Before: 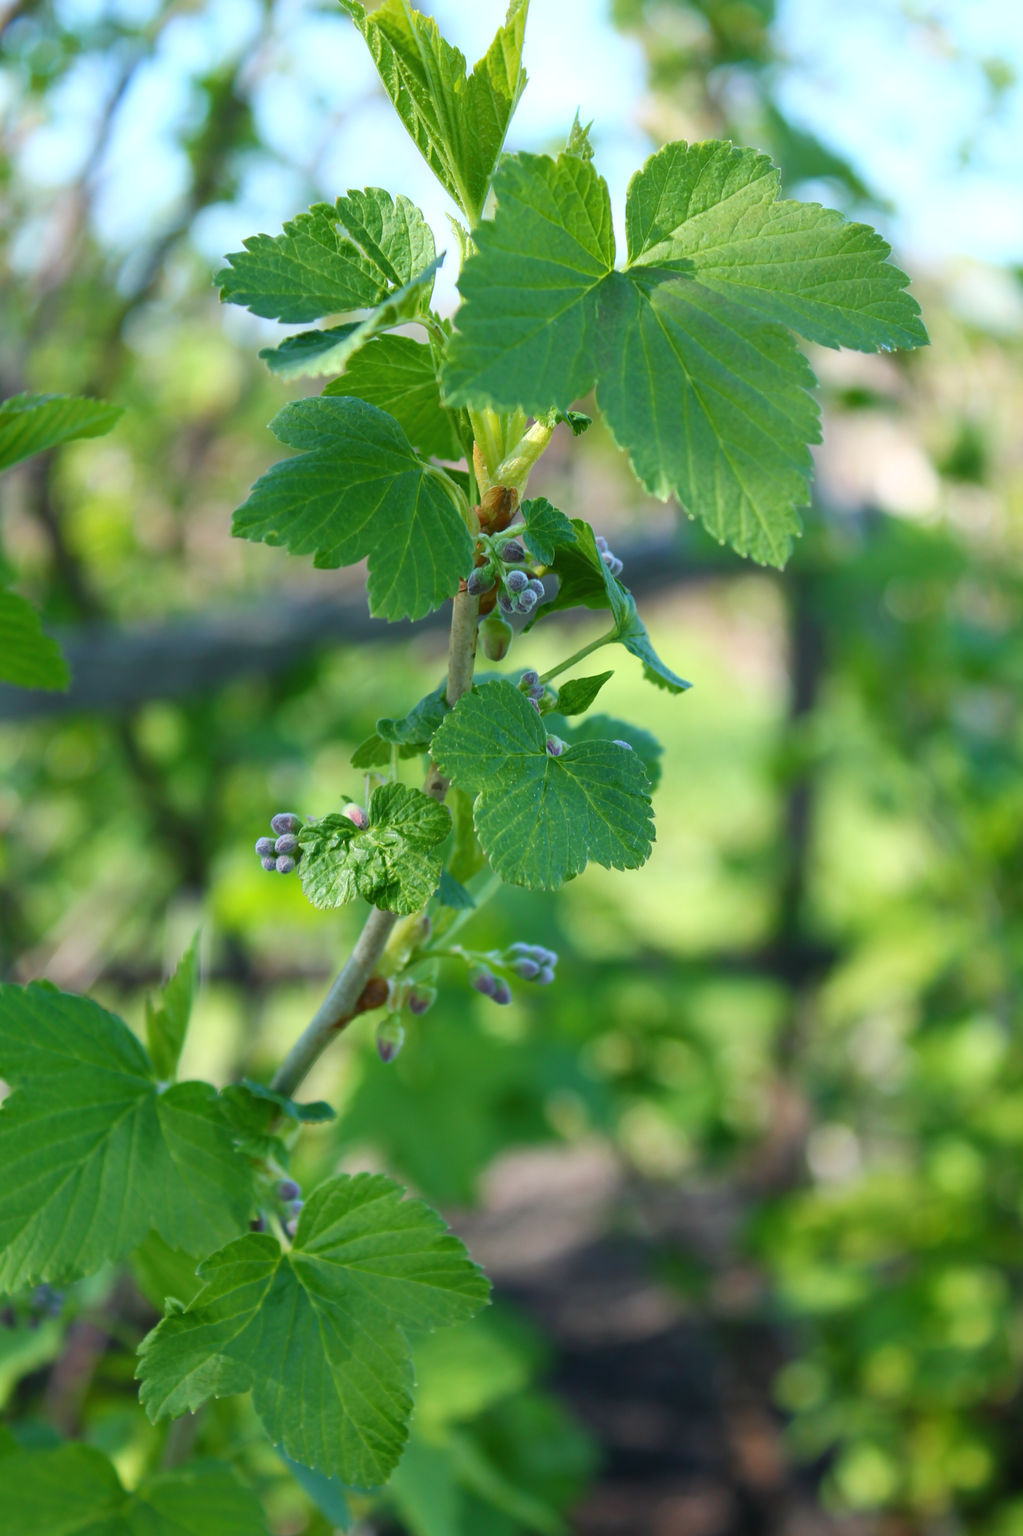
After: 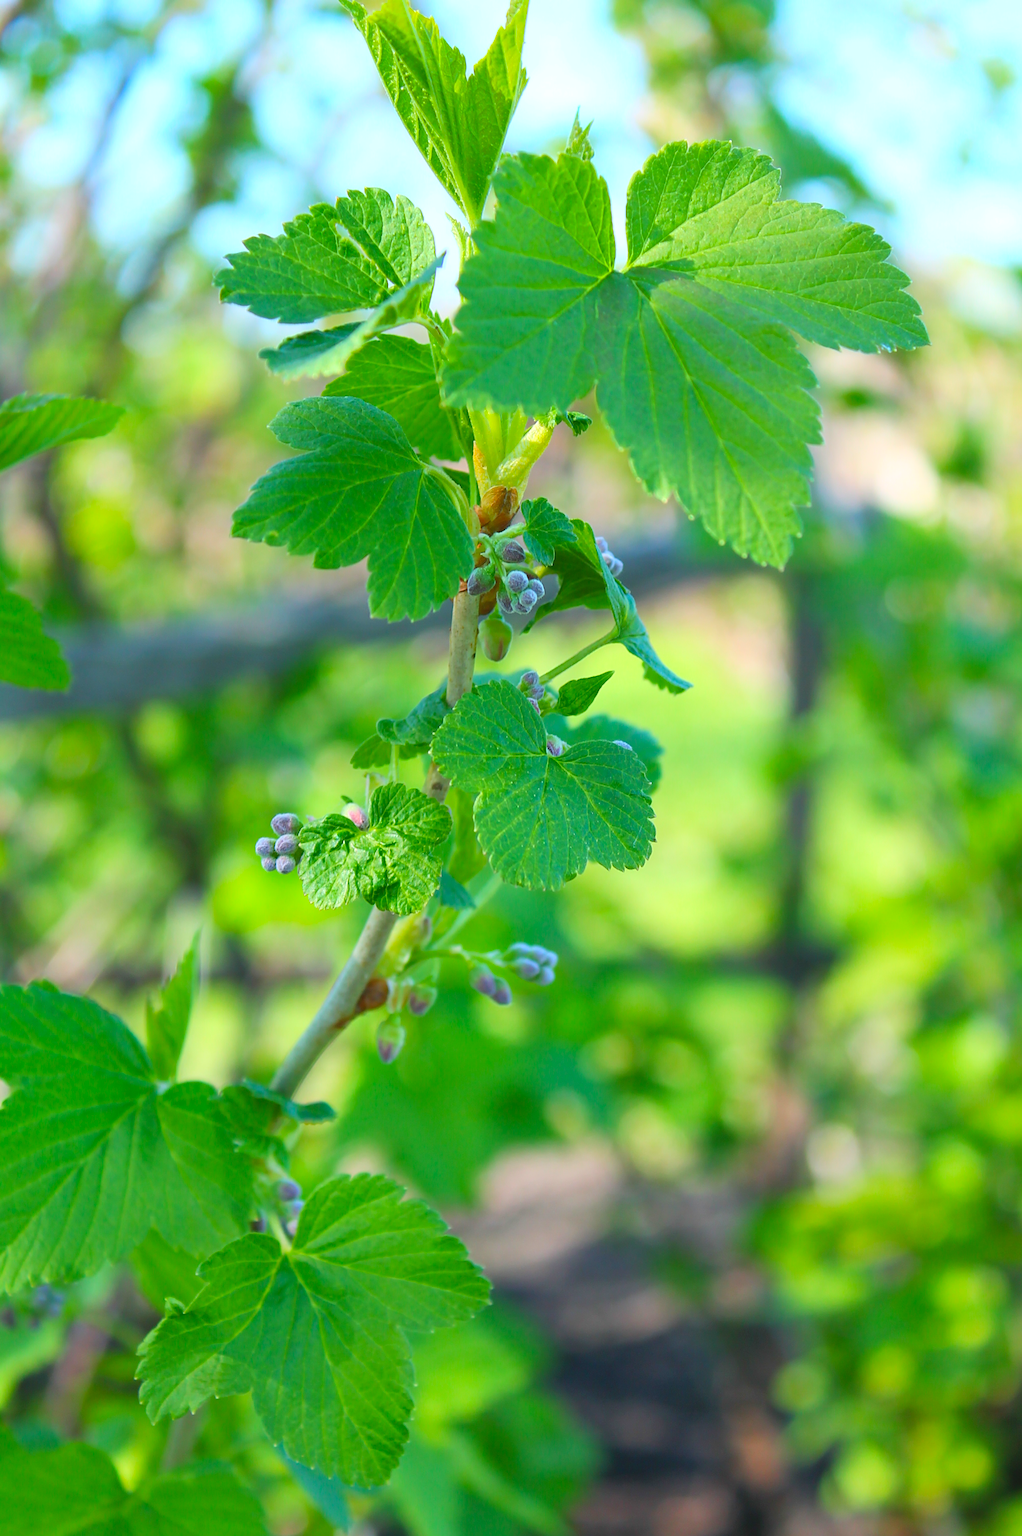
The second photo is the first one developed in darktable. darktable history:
sharpen: on, module defaults
contrast brightness saturation: contrast 0.07, brightness 0.18, saturation 0.4
